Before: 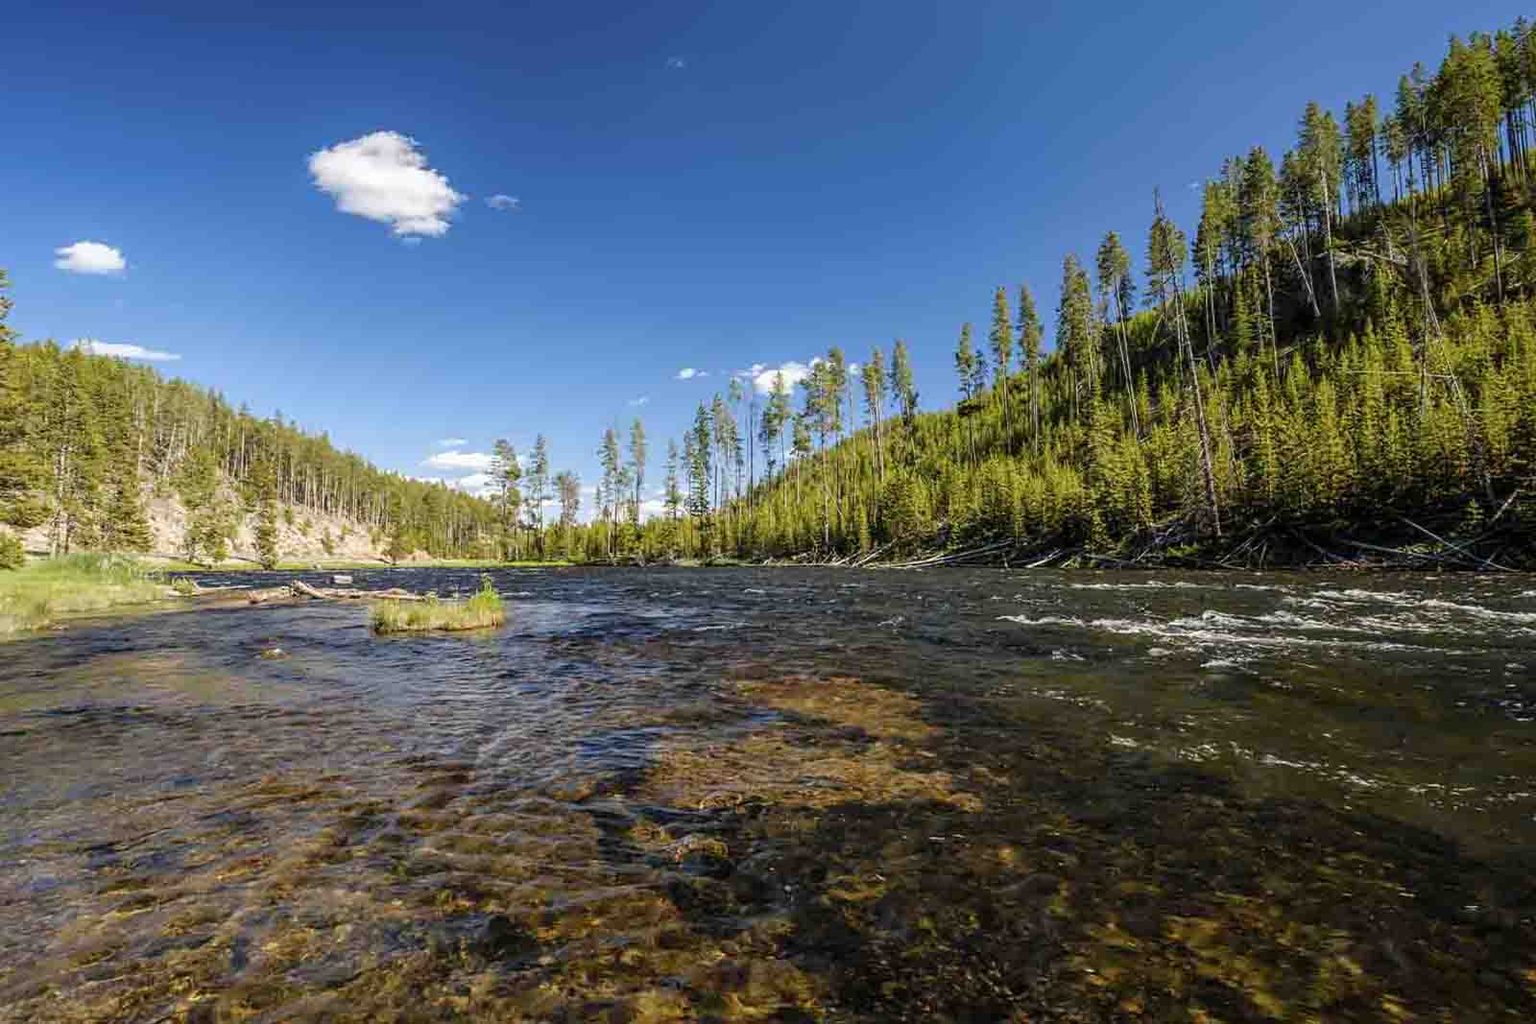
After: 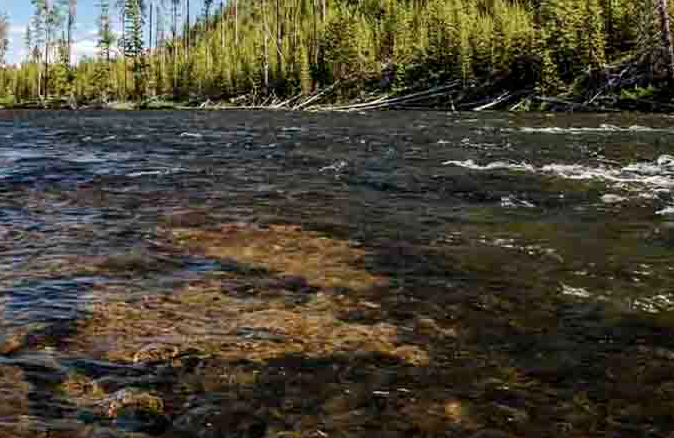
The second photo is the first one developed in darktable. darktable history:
crop: left 37.221%, top 45.169%, right 20.63%, bottom 13.777%
contrast brightness saturation: contrast 0.11, saturation -0.17
